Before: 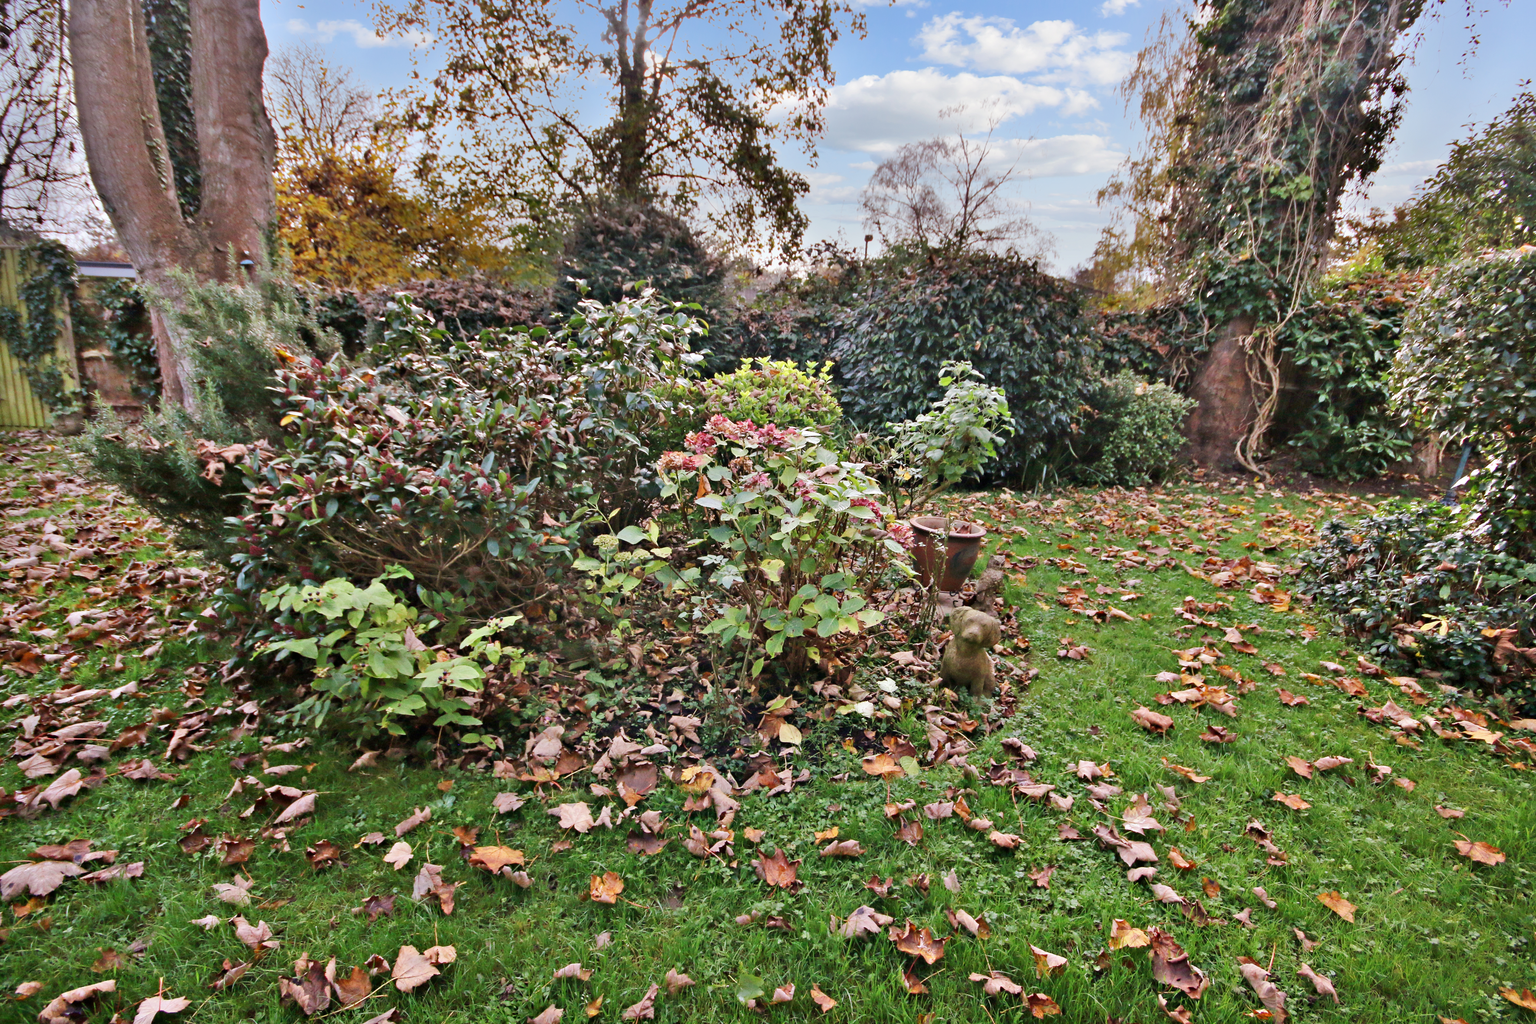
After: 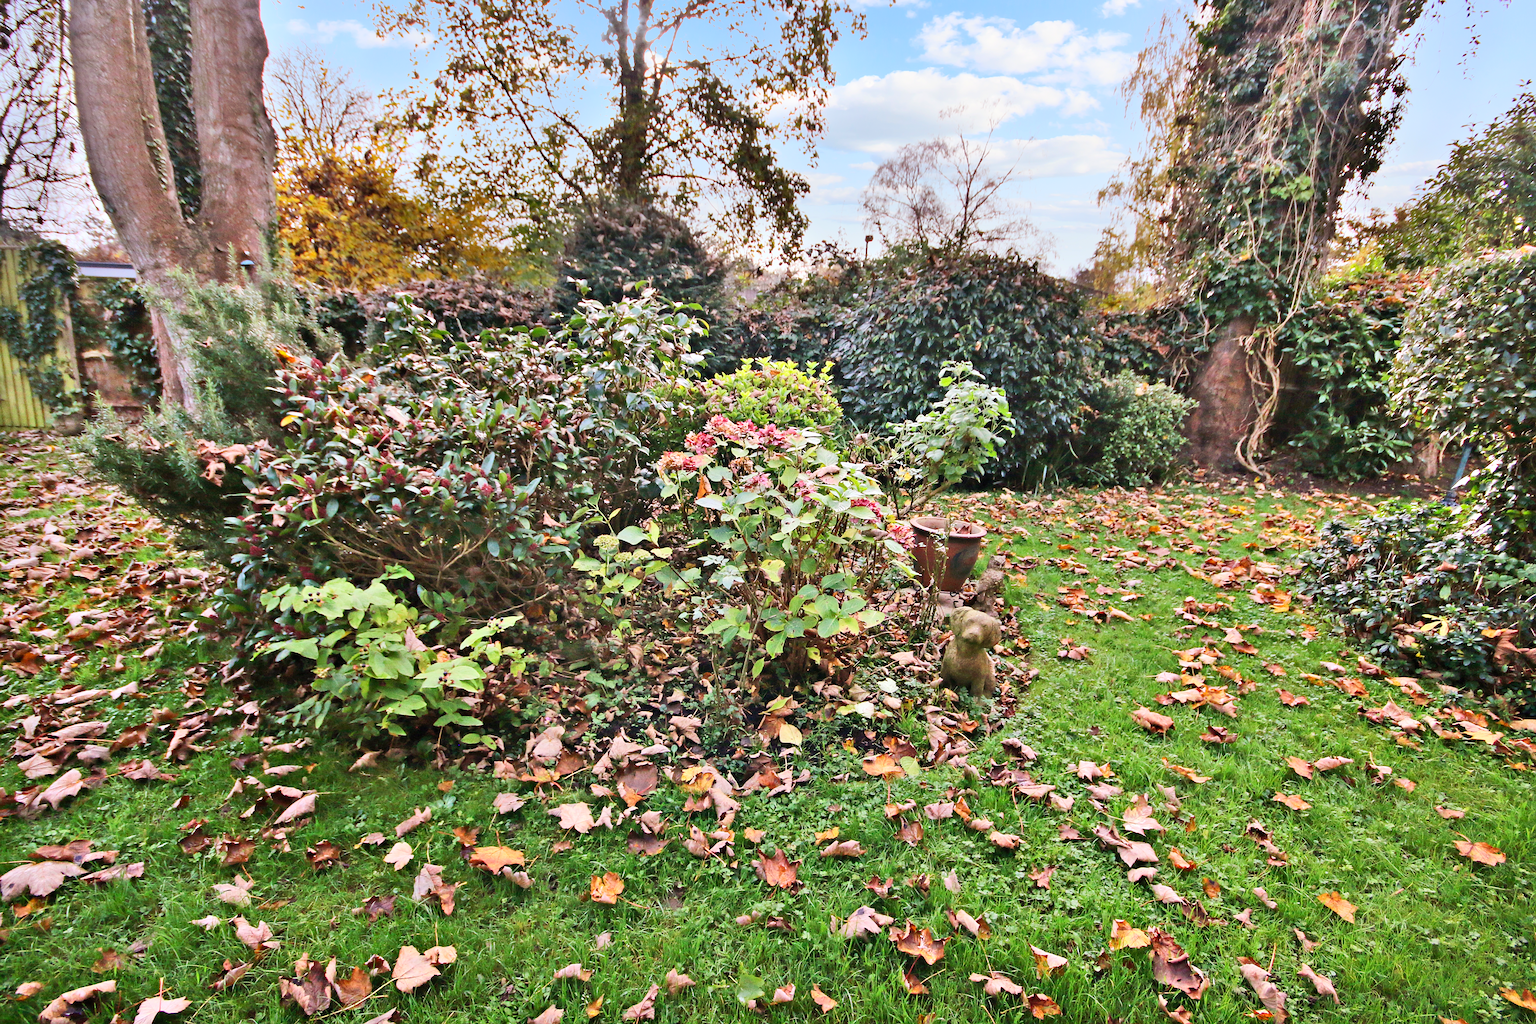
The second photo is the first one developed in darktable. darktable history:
contrast brightness saturation: contrast 0.203, brightness 0.168, saturation 0.216
sharpen: on, module defaults
